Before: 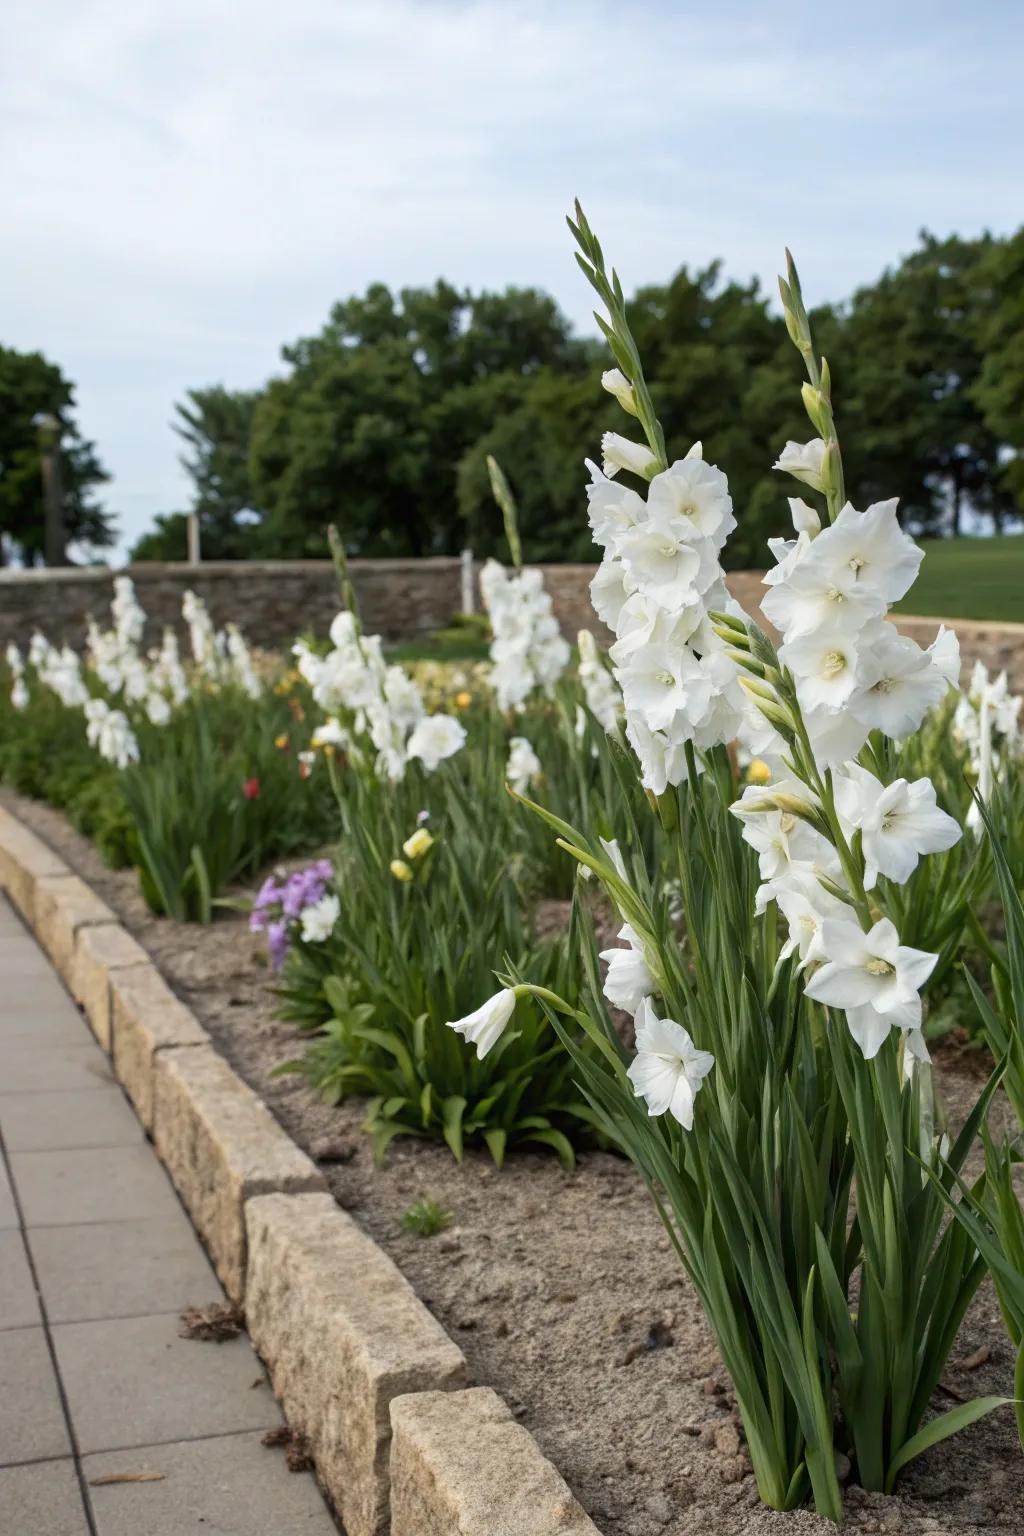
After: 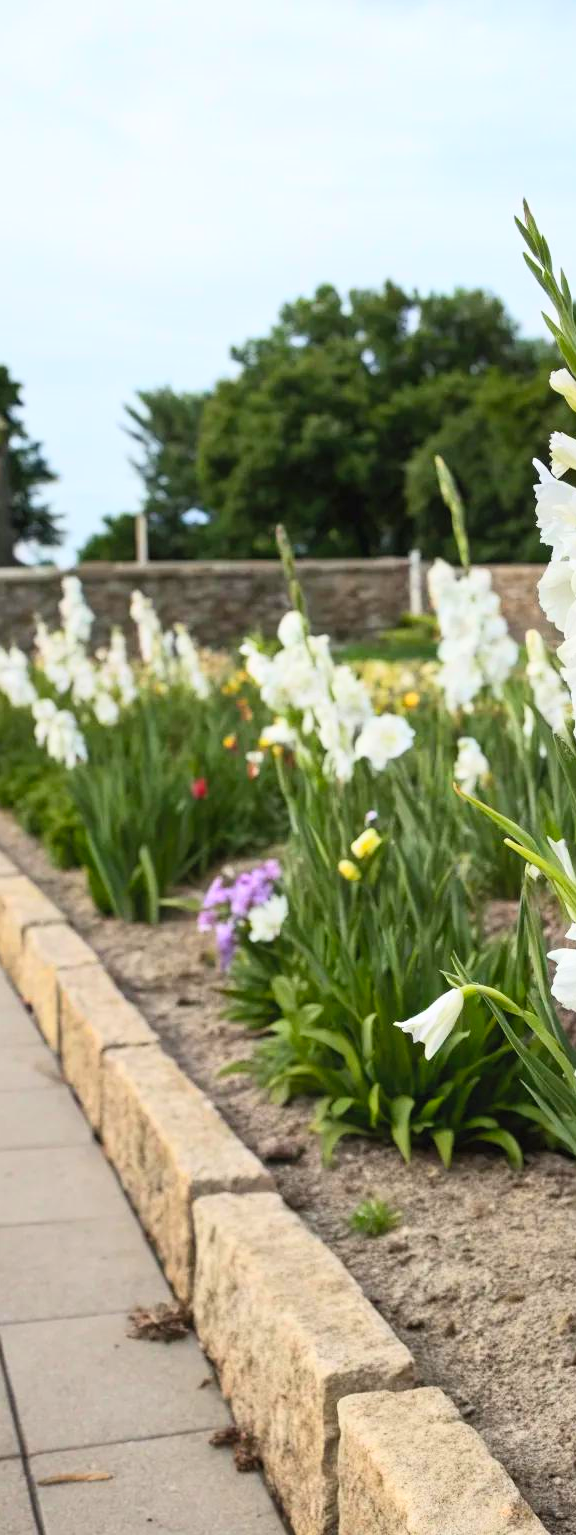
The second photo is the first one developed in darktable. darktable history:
crop: left 5.114%, right 38.589%
contrast brightness saturation: contrast 0.24, brightness 0.26, saturation 0.39
